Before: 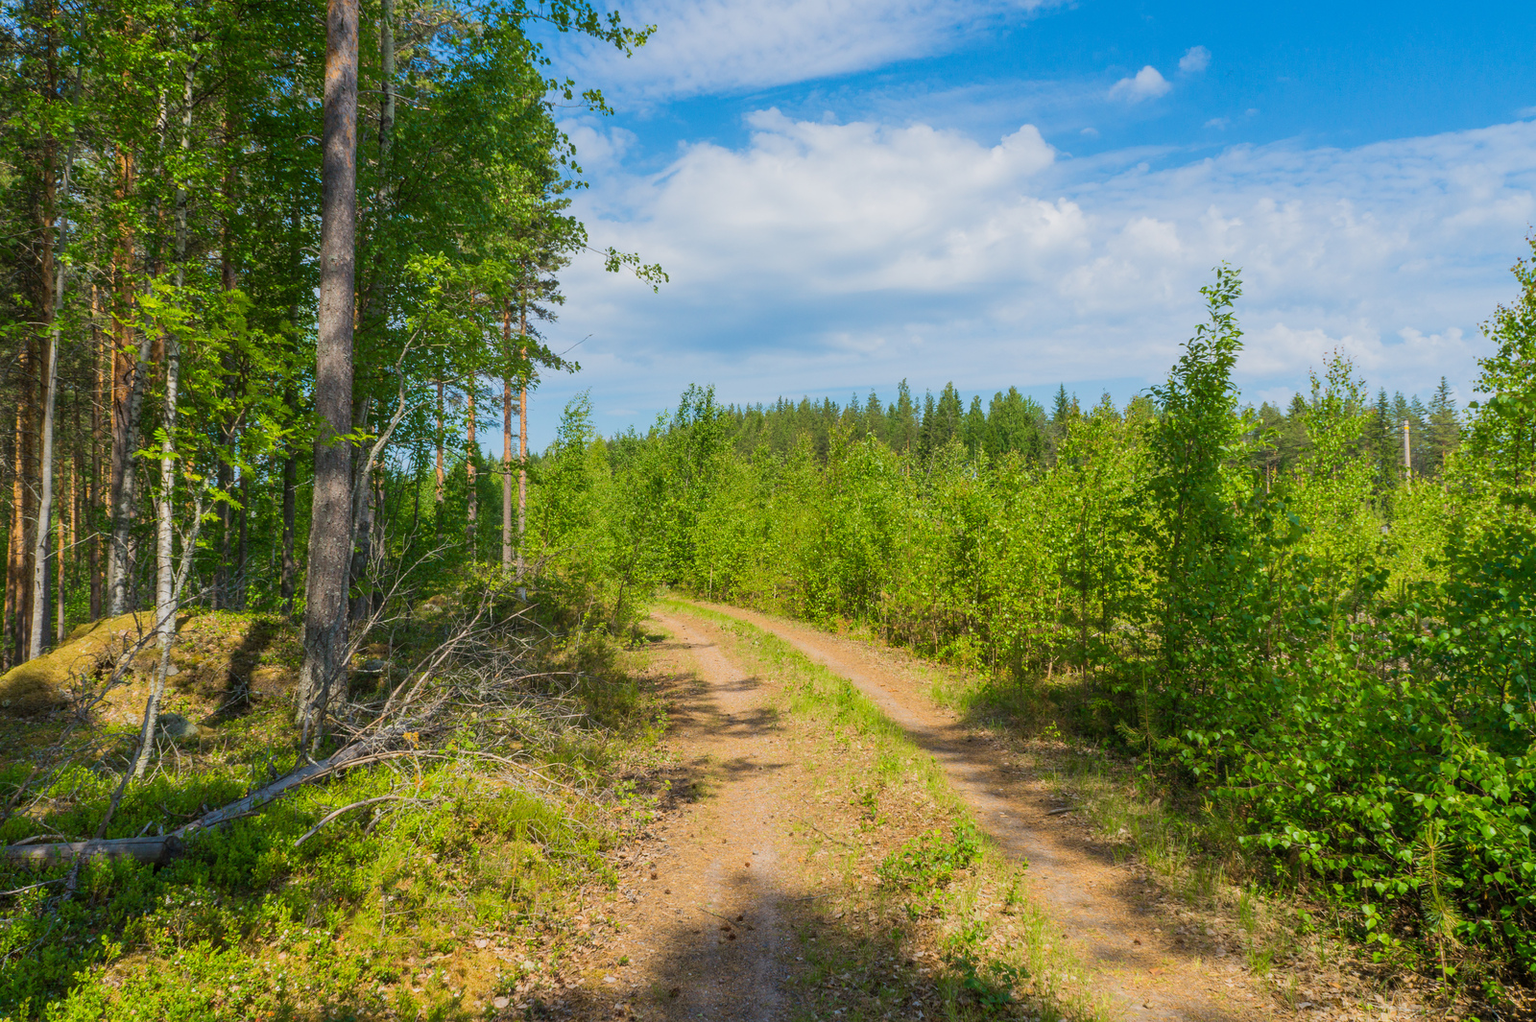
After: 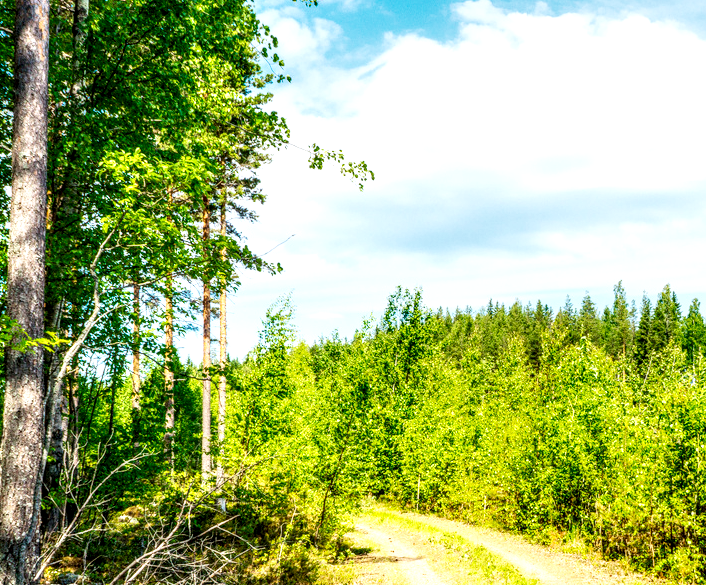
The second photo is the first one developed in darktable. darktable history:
local contrast: highlights 18%, detail 185%
base curve: curves: ch0 [(0, 0) (0.007, 0.004) (0.027, 0.03) (0.046, 0.07) (0.207, 0.54) (0.442, 0.872) (0.673, 0.972) (1, 1)], preserve colors none
crop: left 20.186%, top 10.793%, right 35.64%, bottom 34.208%
